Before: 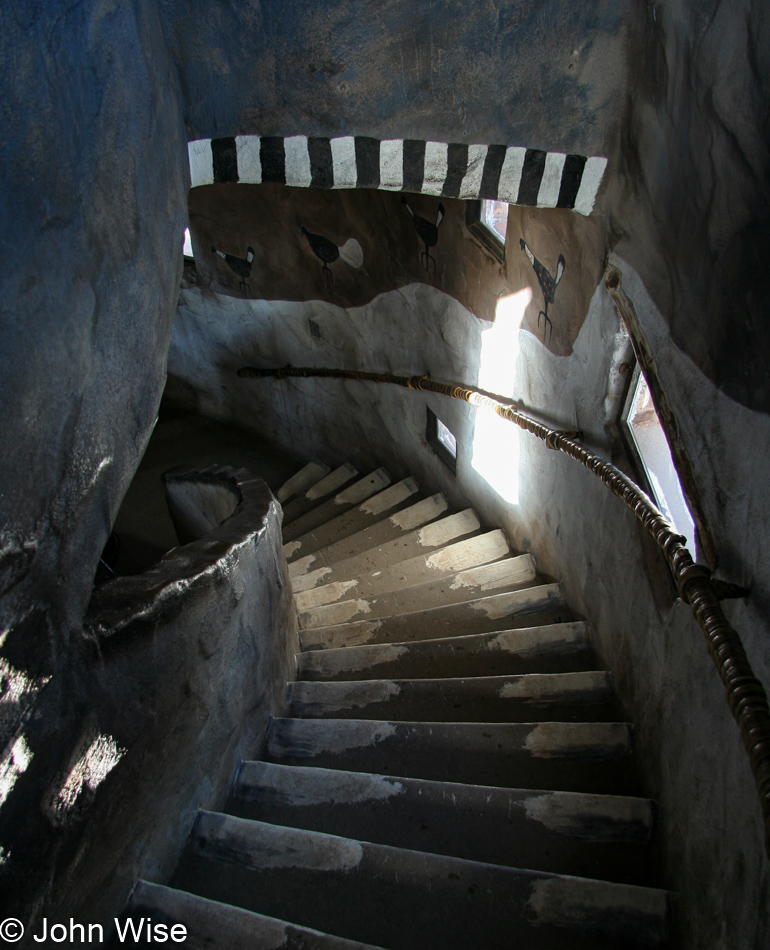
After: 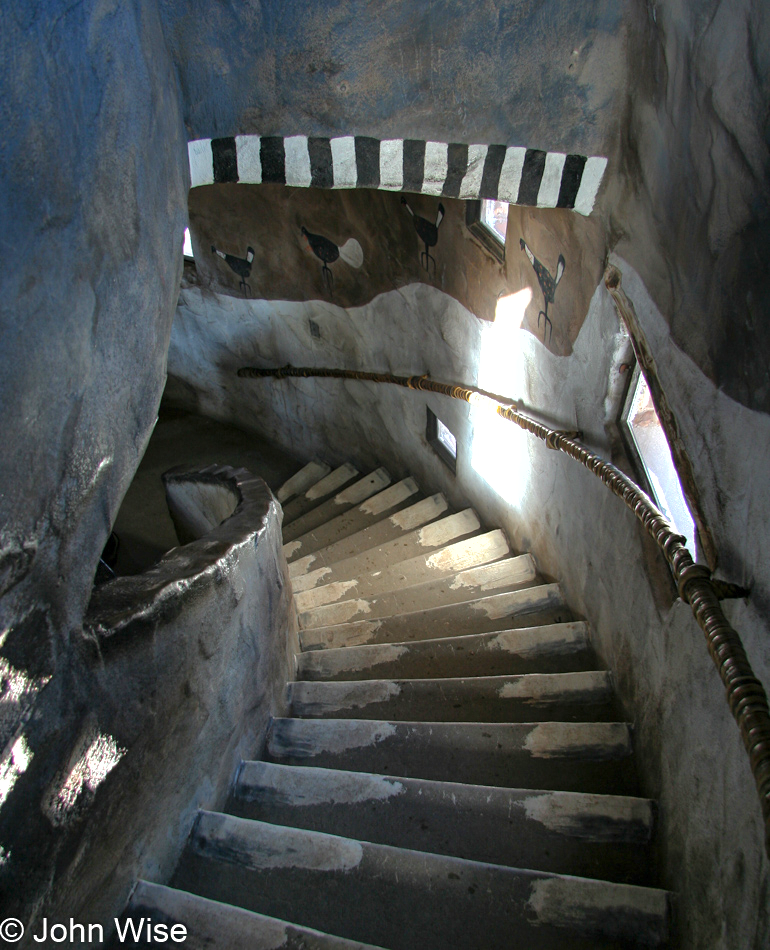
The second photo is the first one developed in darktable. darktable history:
exposure: exposure 0.644 EV, compensate exposure bias true, compensate highlight preservation false
shadows and highlights: on, module defaults
